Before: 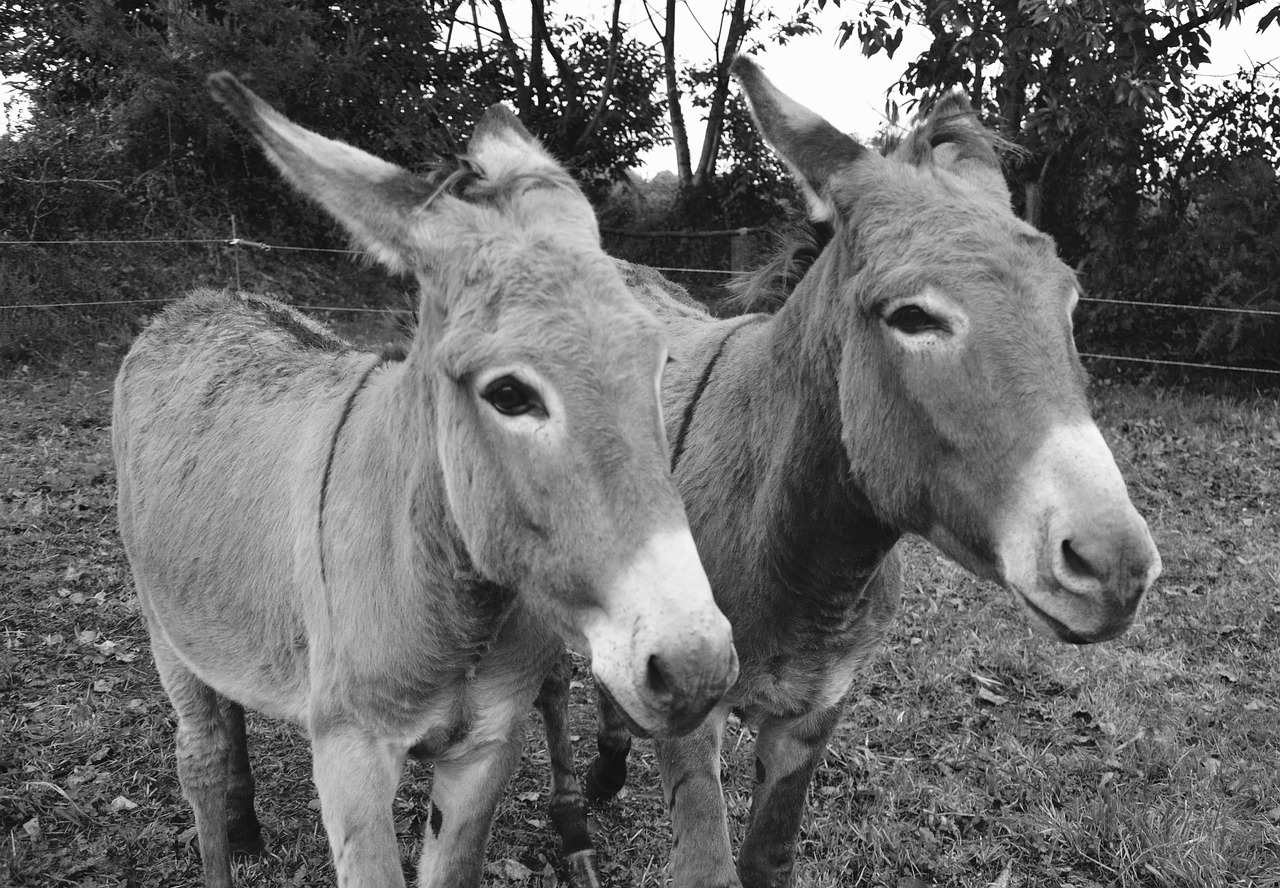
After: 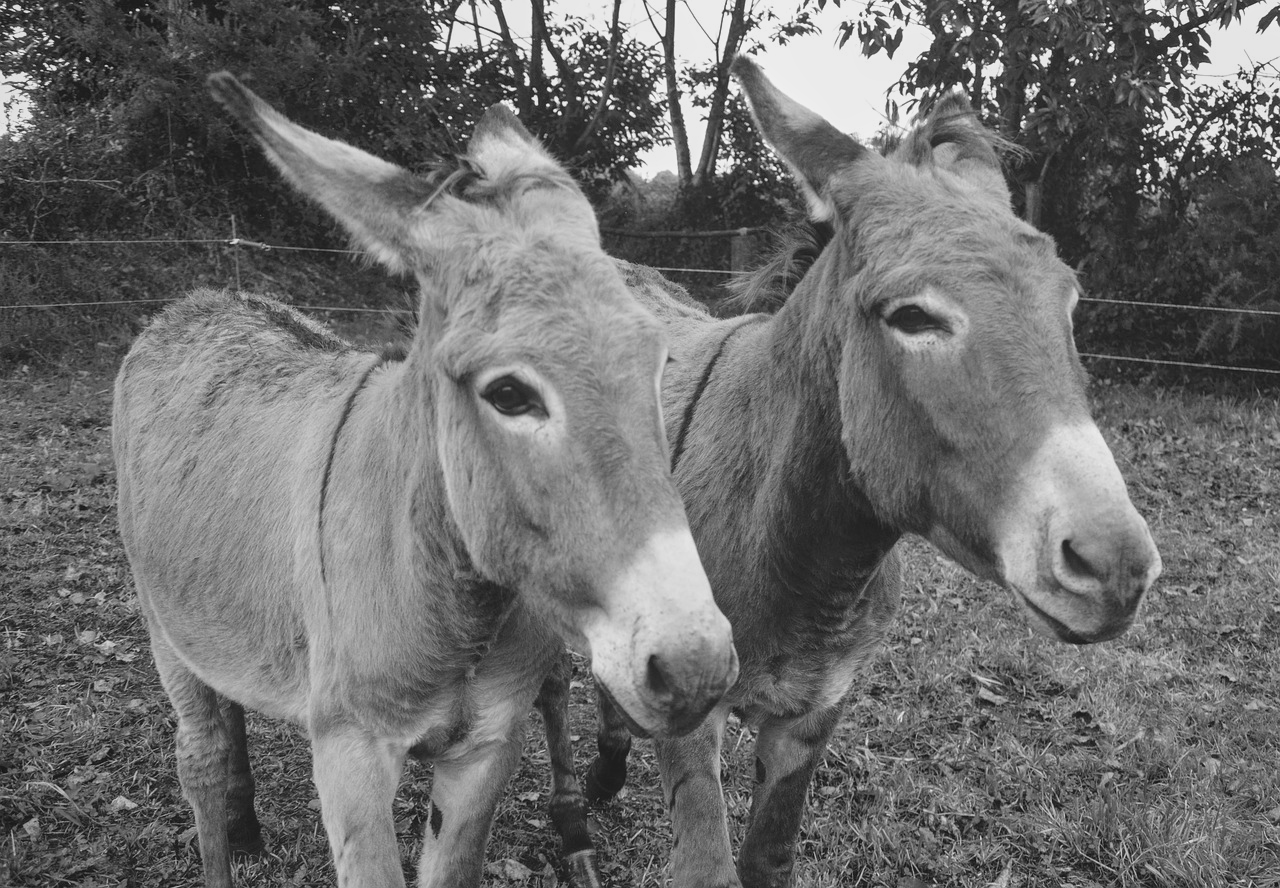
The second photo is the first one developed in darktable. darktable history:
local contrast: highlights 46%, shadows 1%, detail 98%
shadows and highlights: shadows 12.35, white point adjustment 1.28, soften with gaussian
